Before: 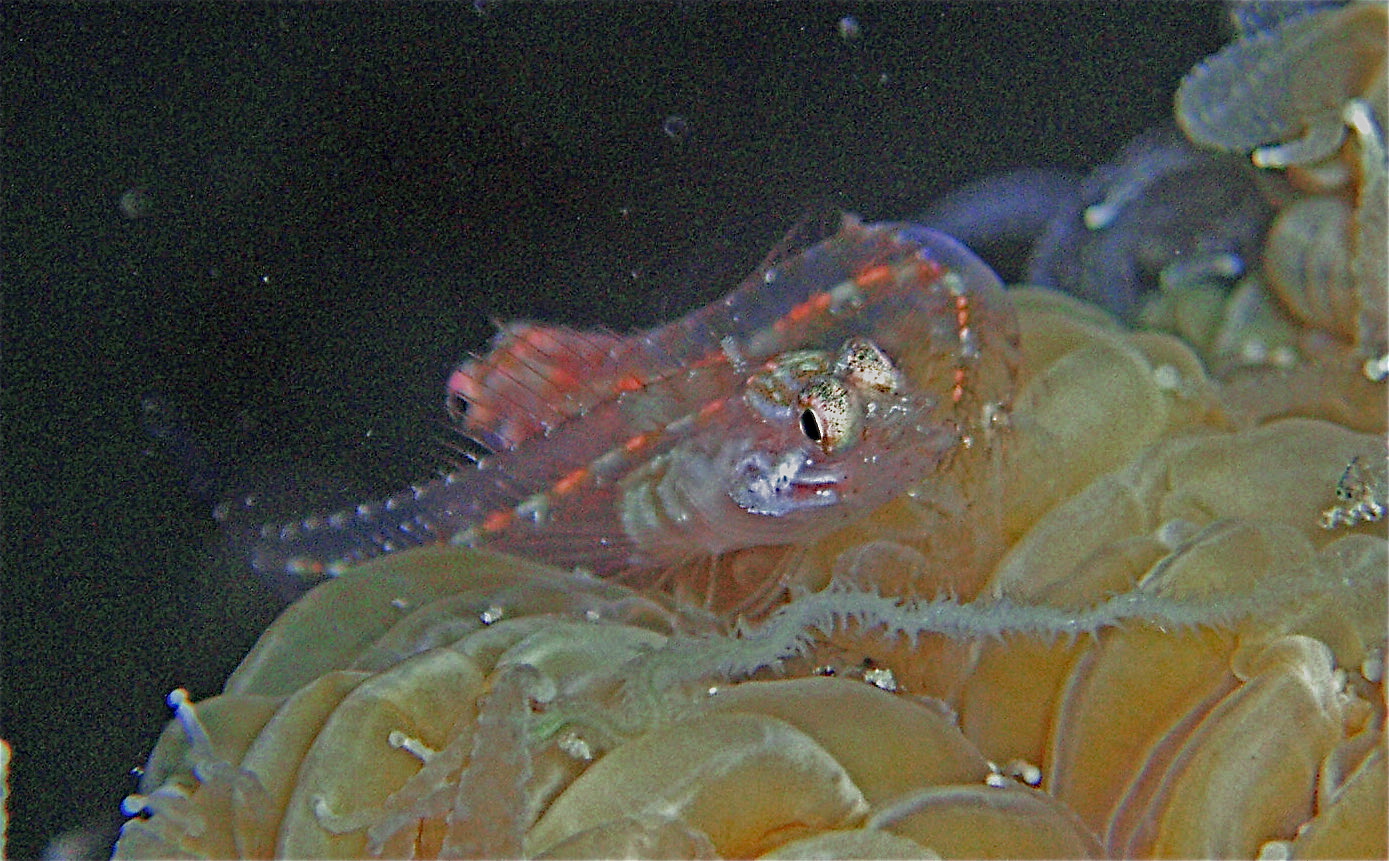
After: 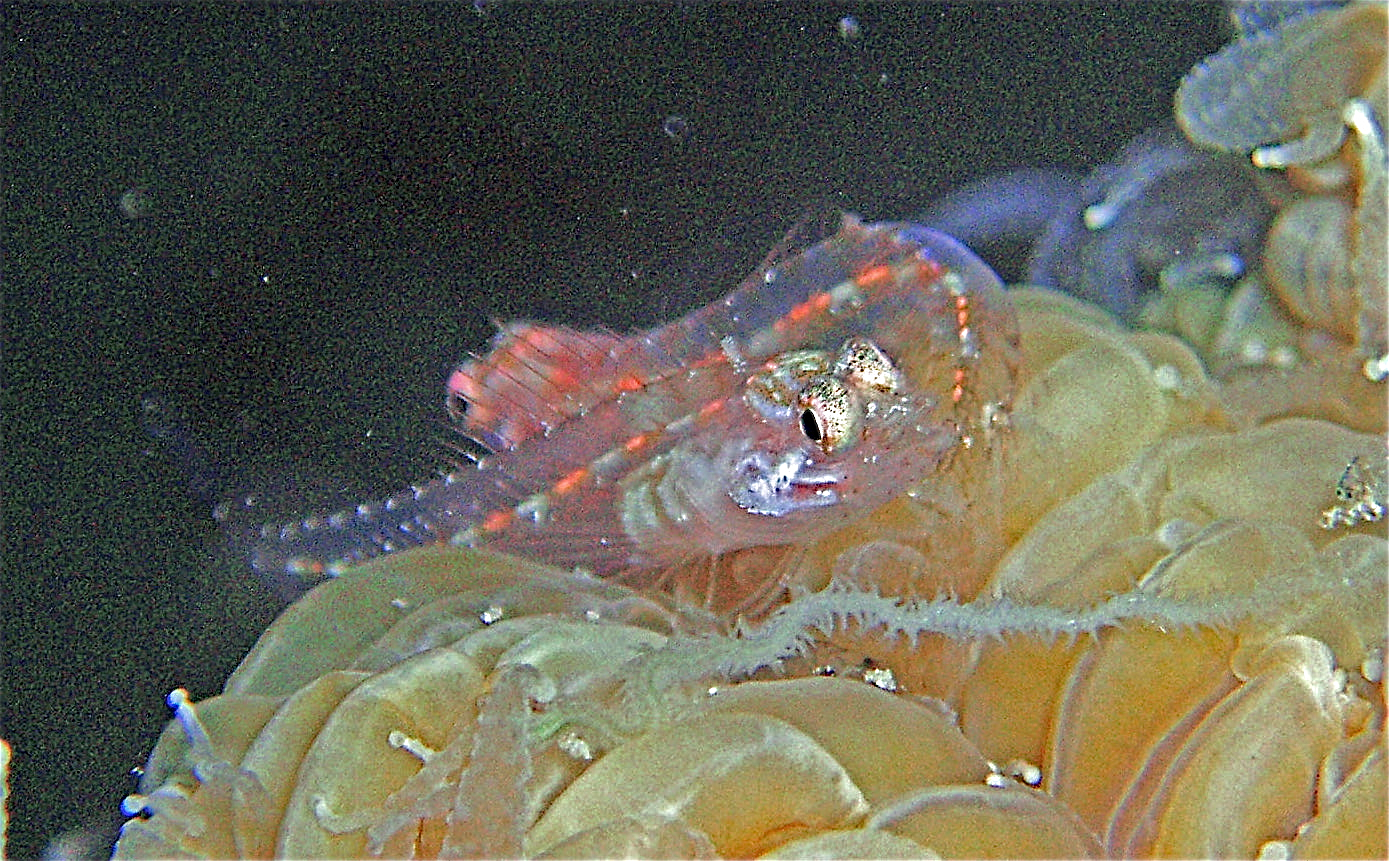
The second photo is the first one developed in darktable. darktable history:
sharpen: on, module defaults
exposure: exposure 0.769 EV, compensate exposure bias true, compensate highlight preservation false
